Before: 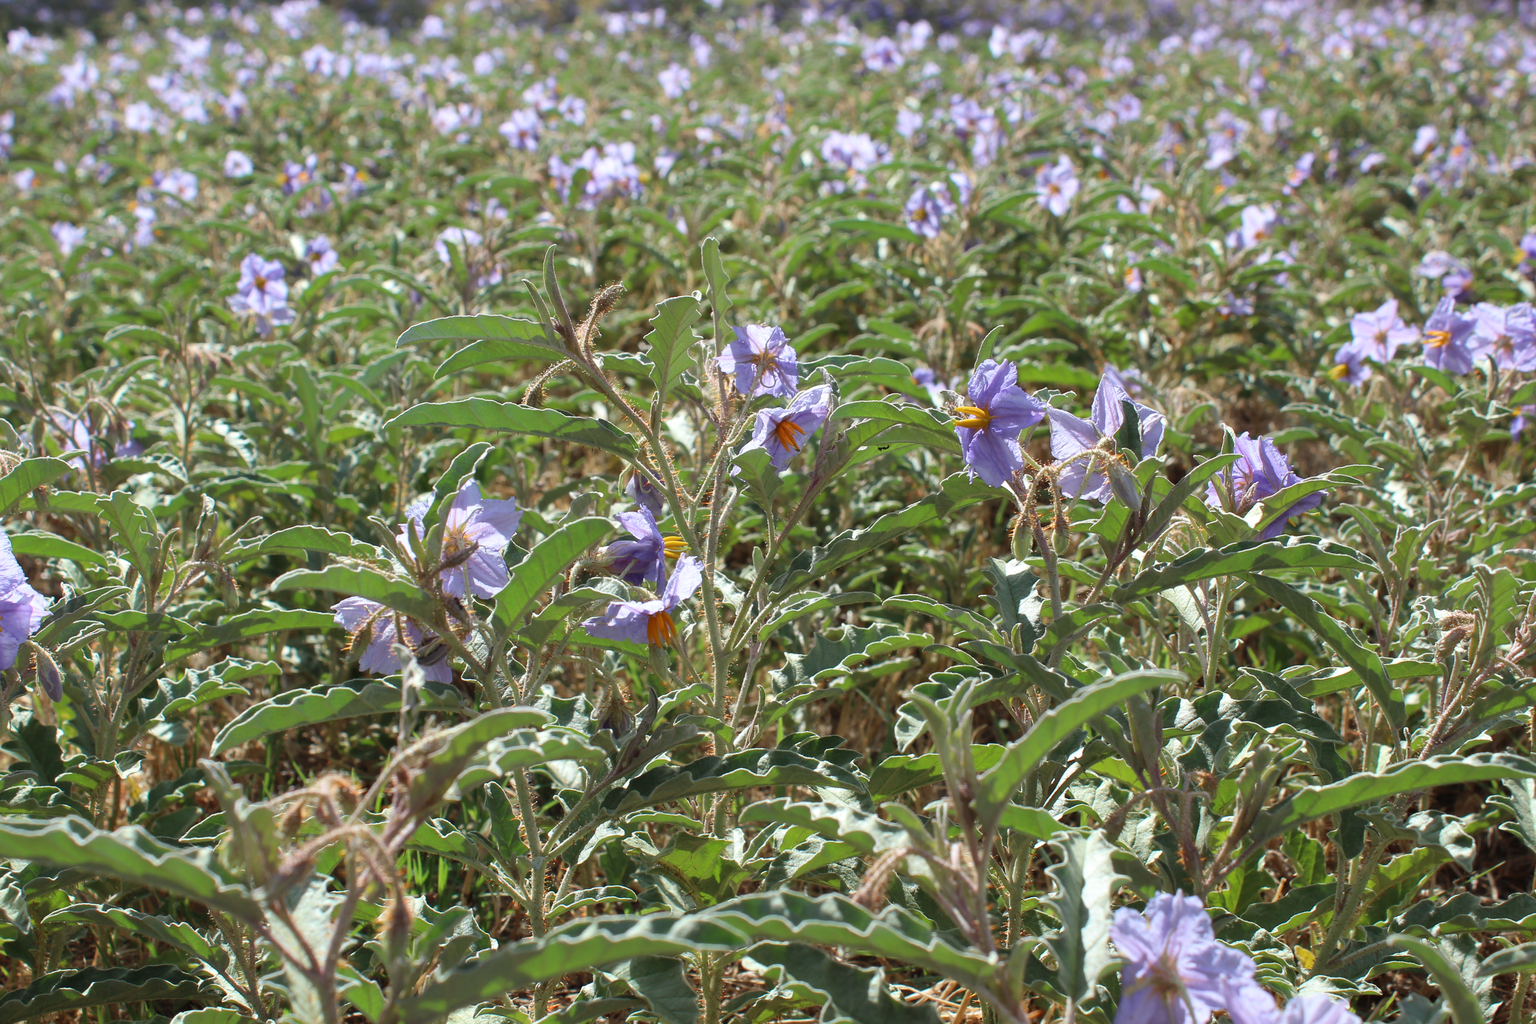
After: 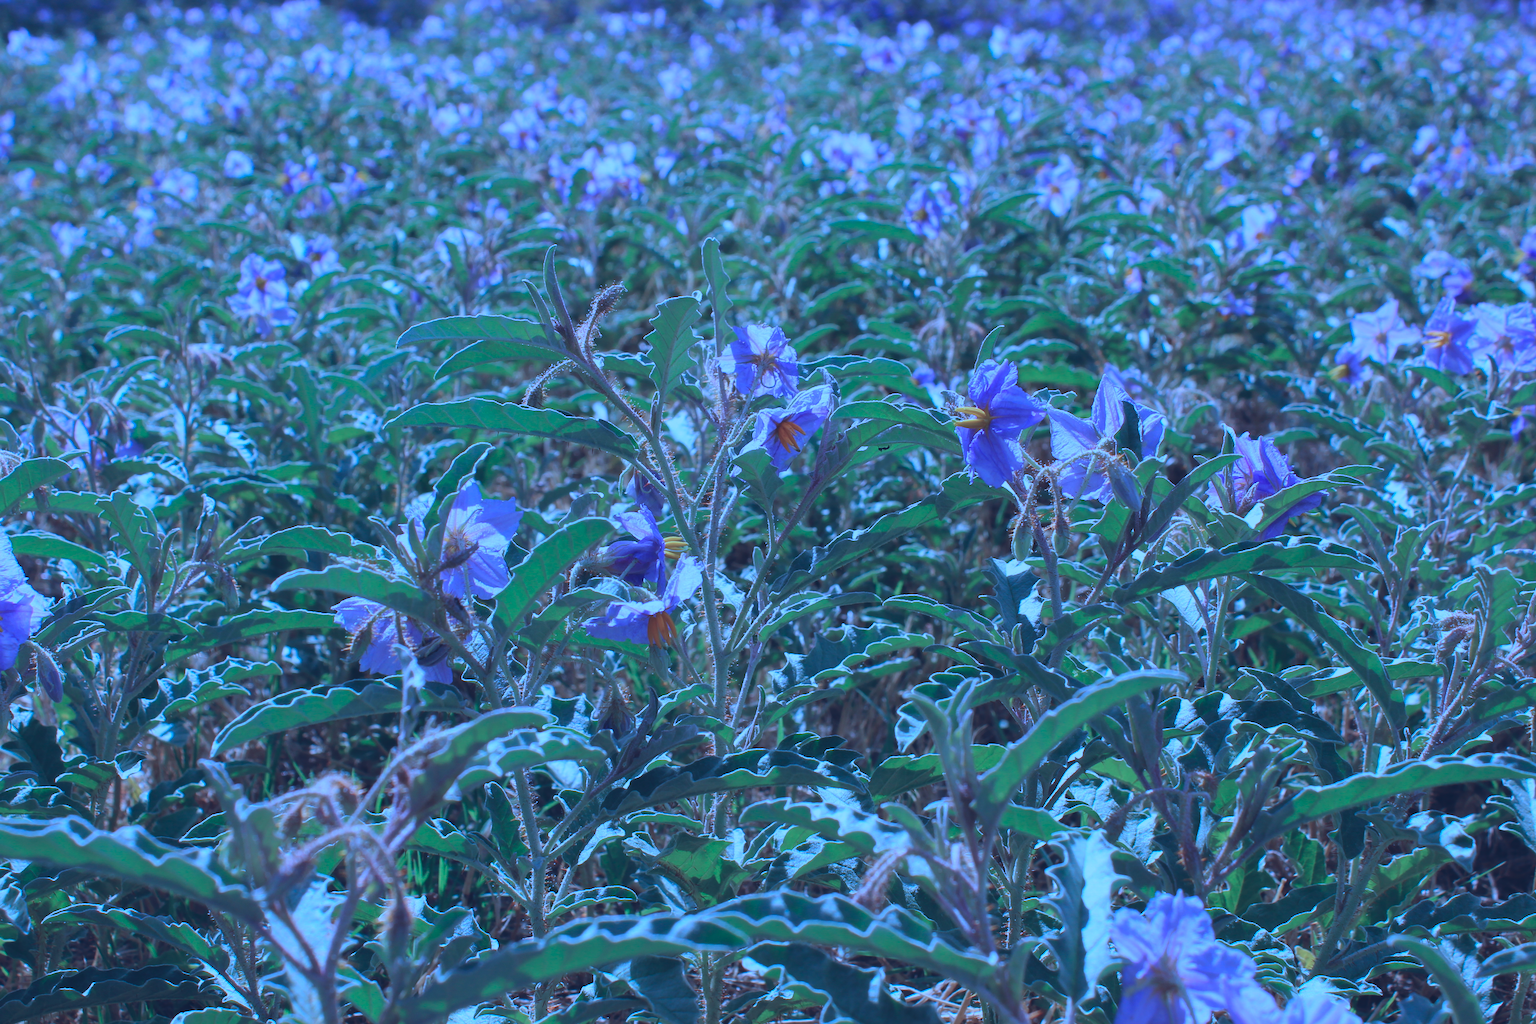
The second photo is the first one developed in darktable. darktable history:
color calibration: illuminant custom, x 0.459, y 0.429, temperature 2612.51 K
exposure: black level correction -0.015, exposure -0.507 EV, compensate highlight preservation false
